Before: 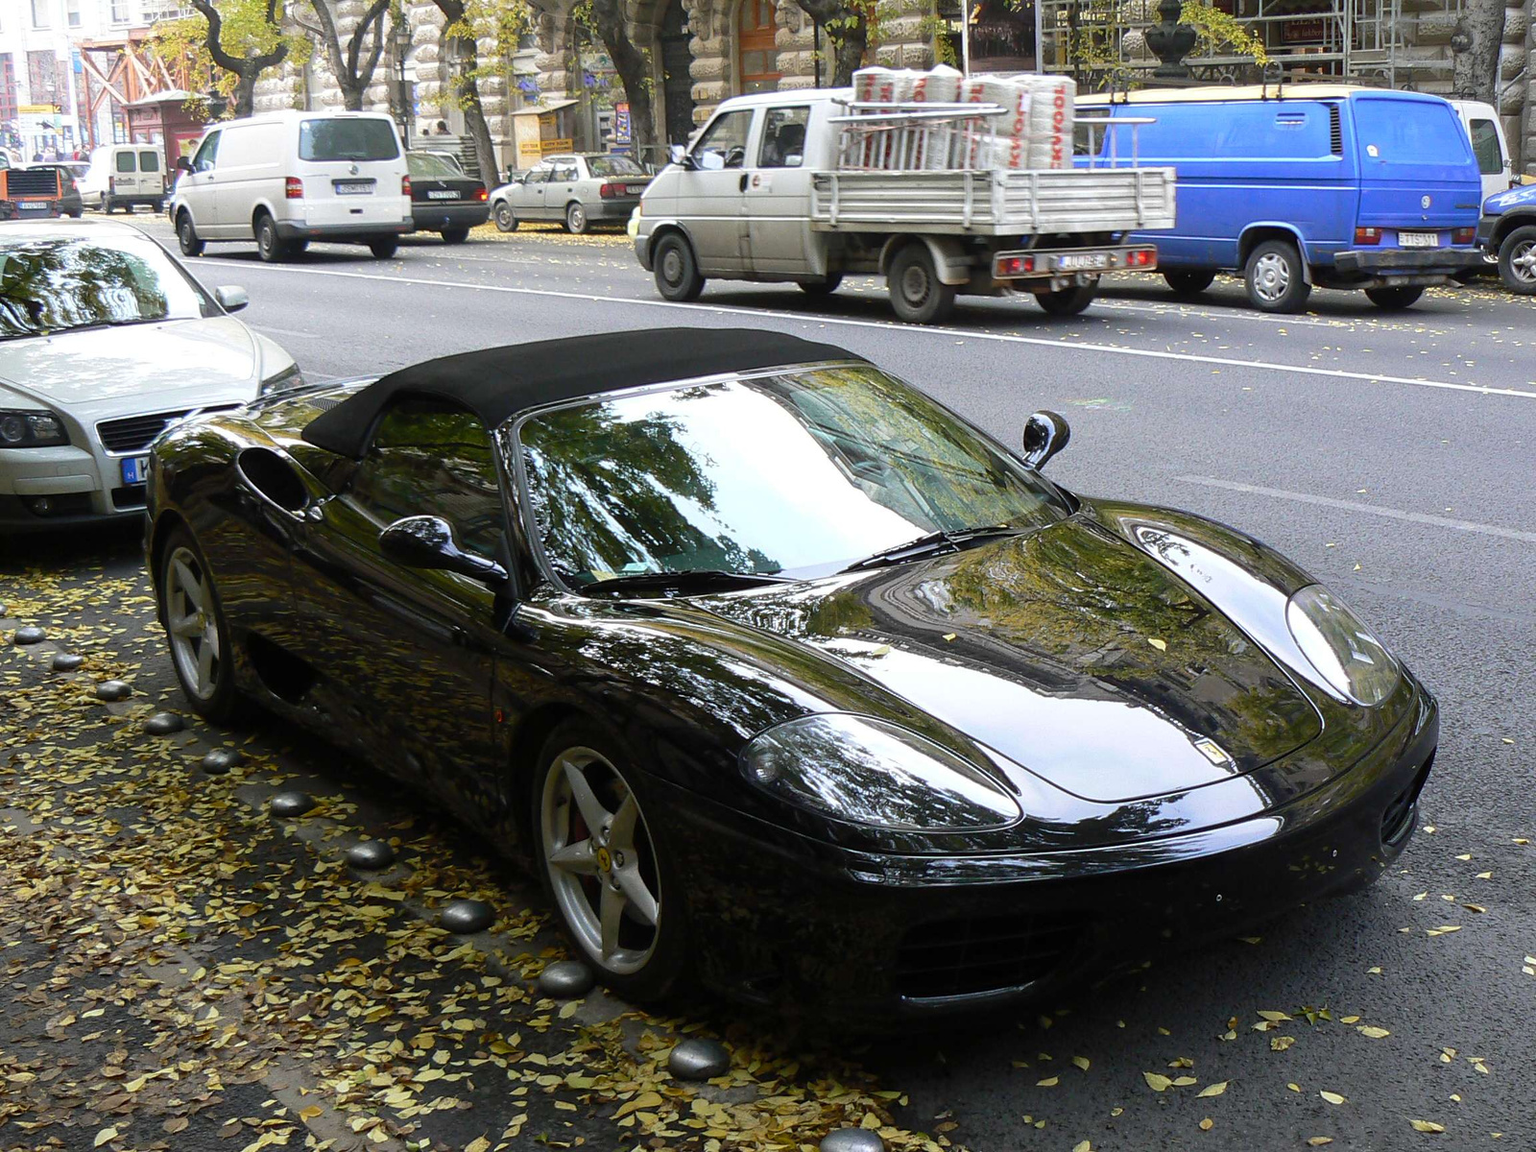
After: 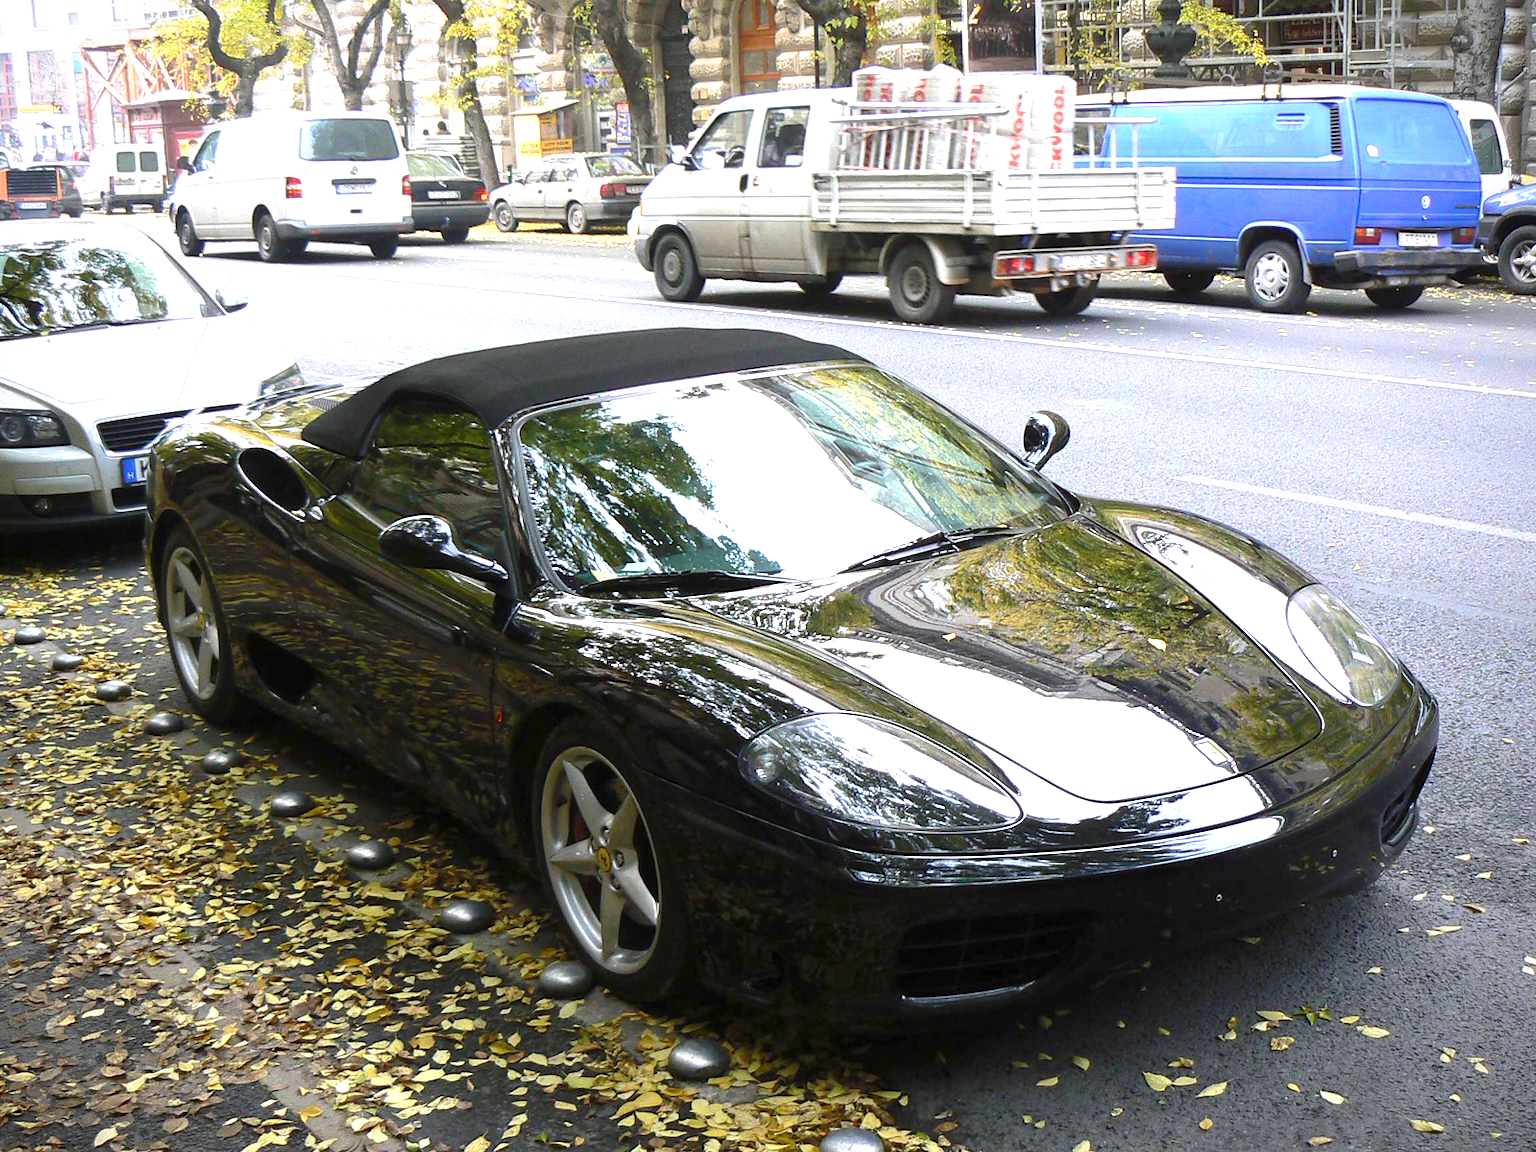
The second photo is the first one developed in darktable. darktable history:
white balance: red 1.004, blue 1.024
vignetting: saturation 0, unbound false
exposure: black level correction 0, exposure 1.1 EV, compensate exposure bias true, compensate highlight preservation false
